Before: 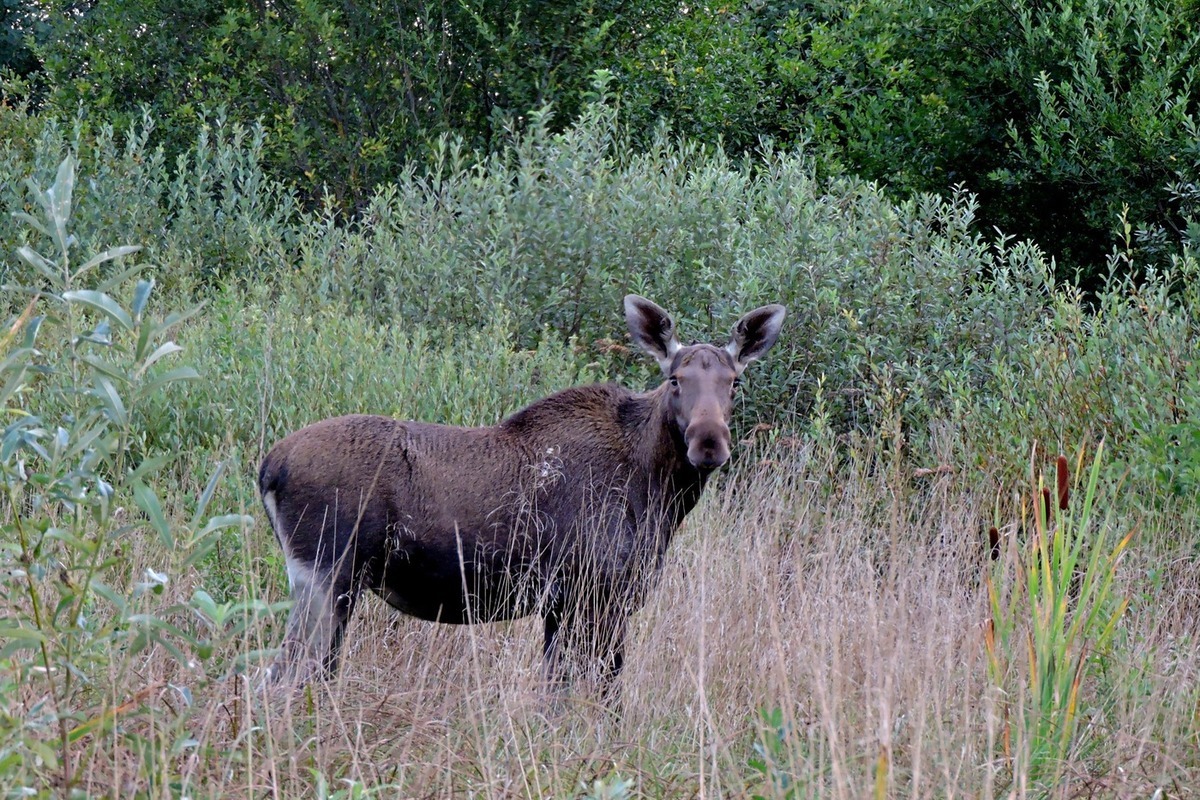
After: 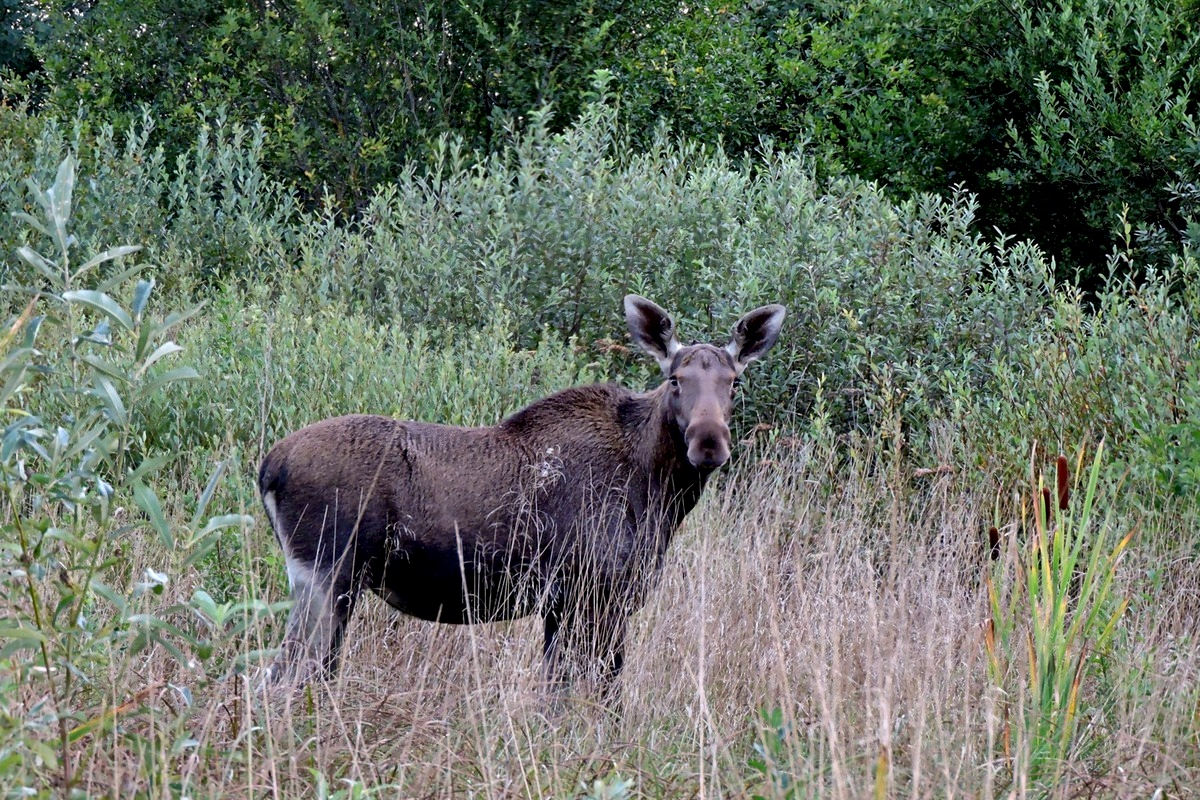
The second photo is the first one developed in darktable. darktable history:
local contrast: mode bilateral grid, contrast 19, coarseness 50, detail 147%, midtone range 0.2
